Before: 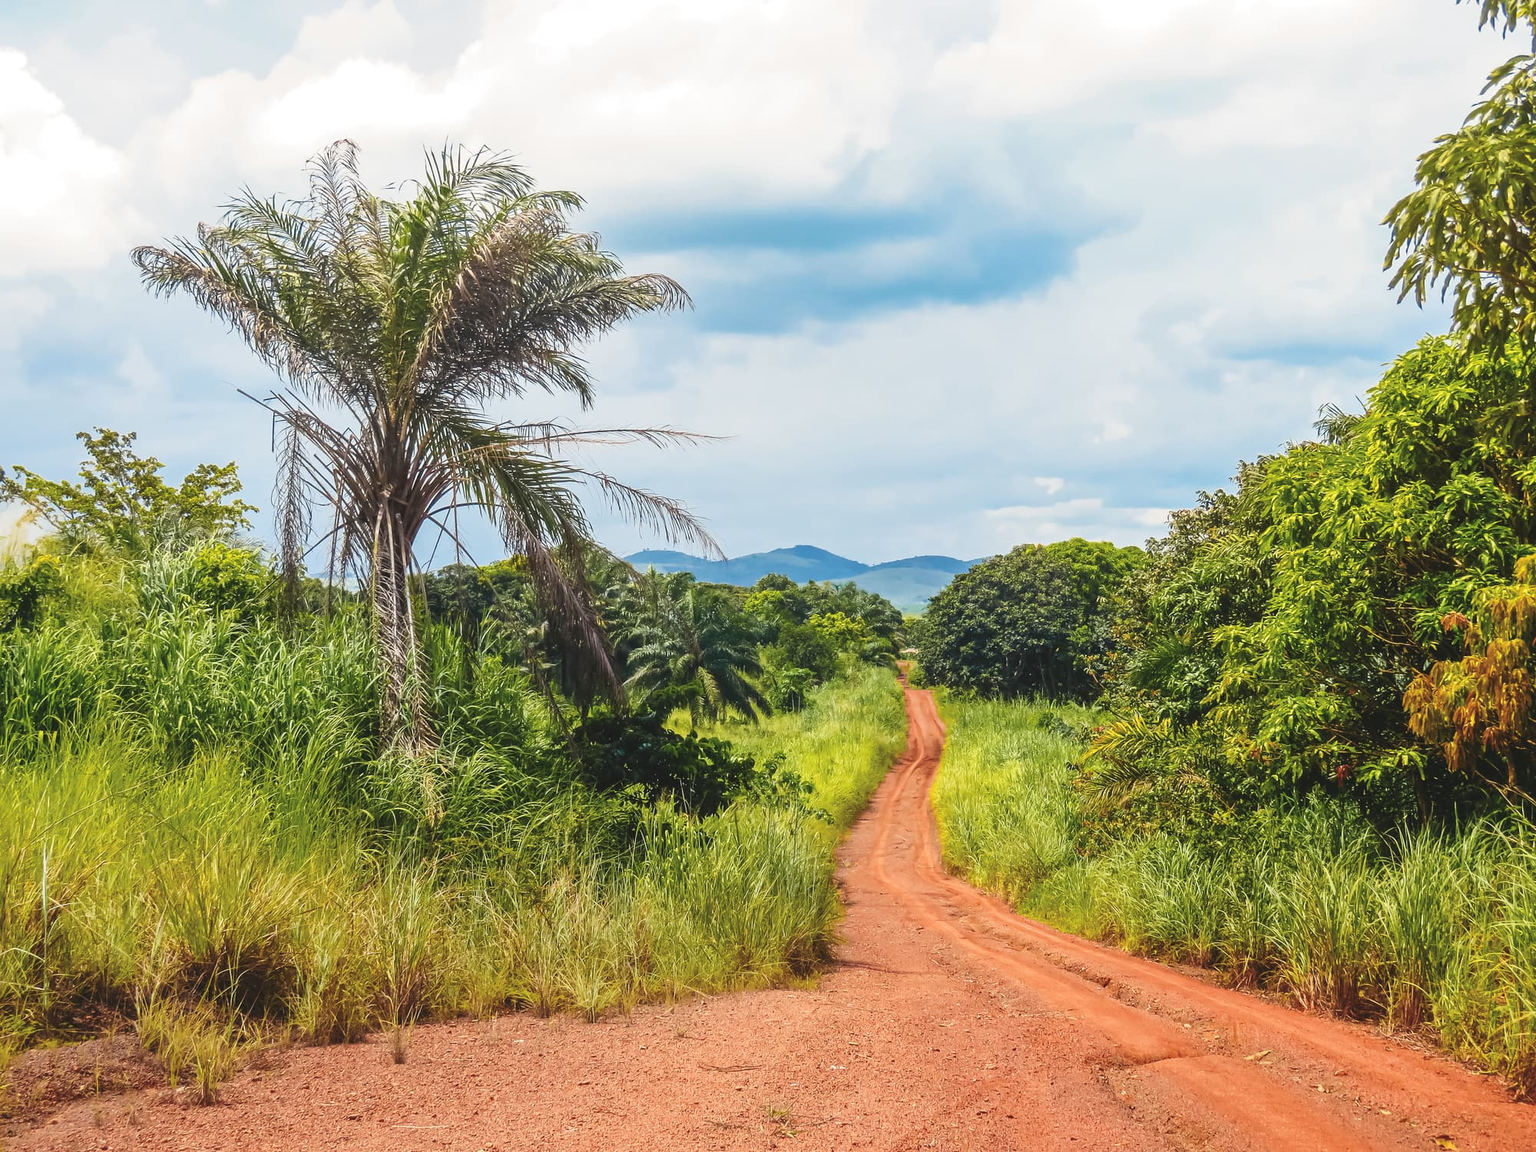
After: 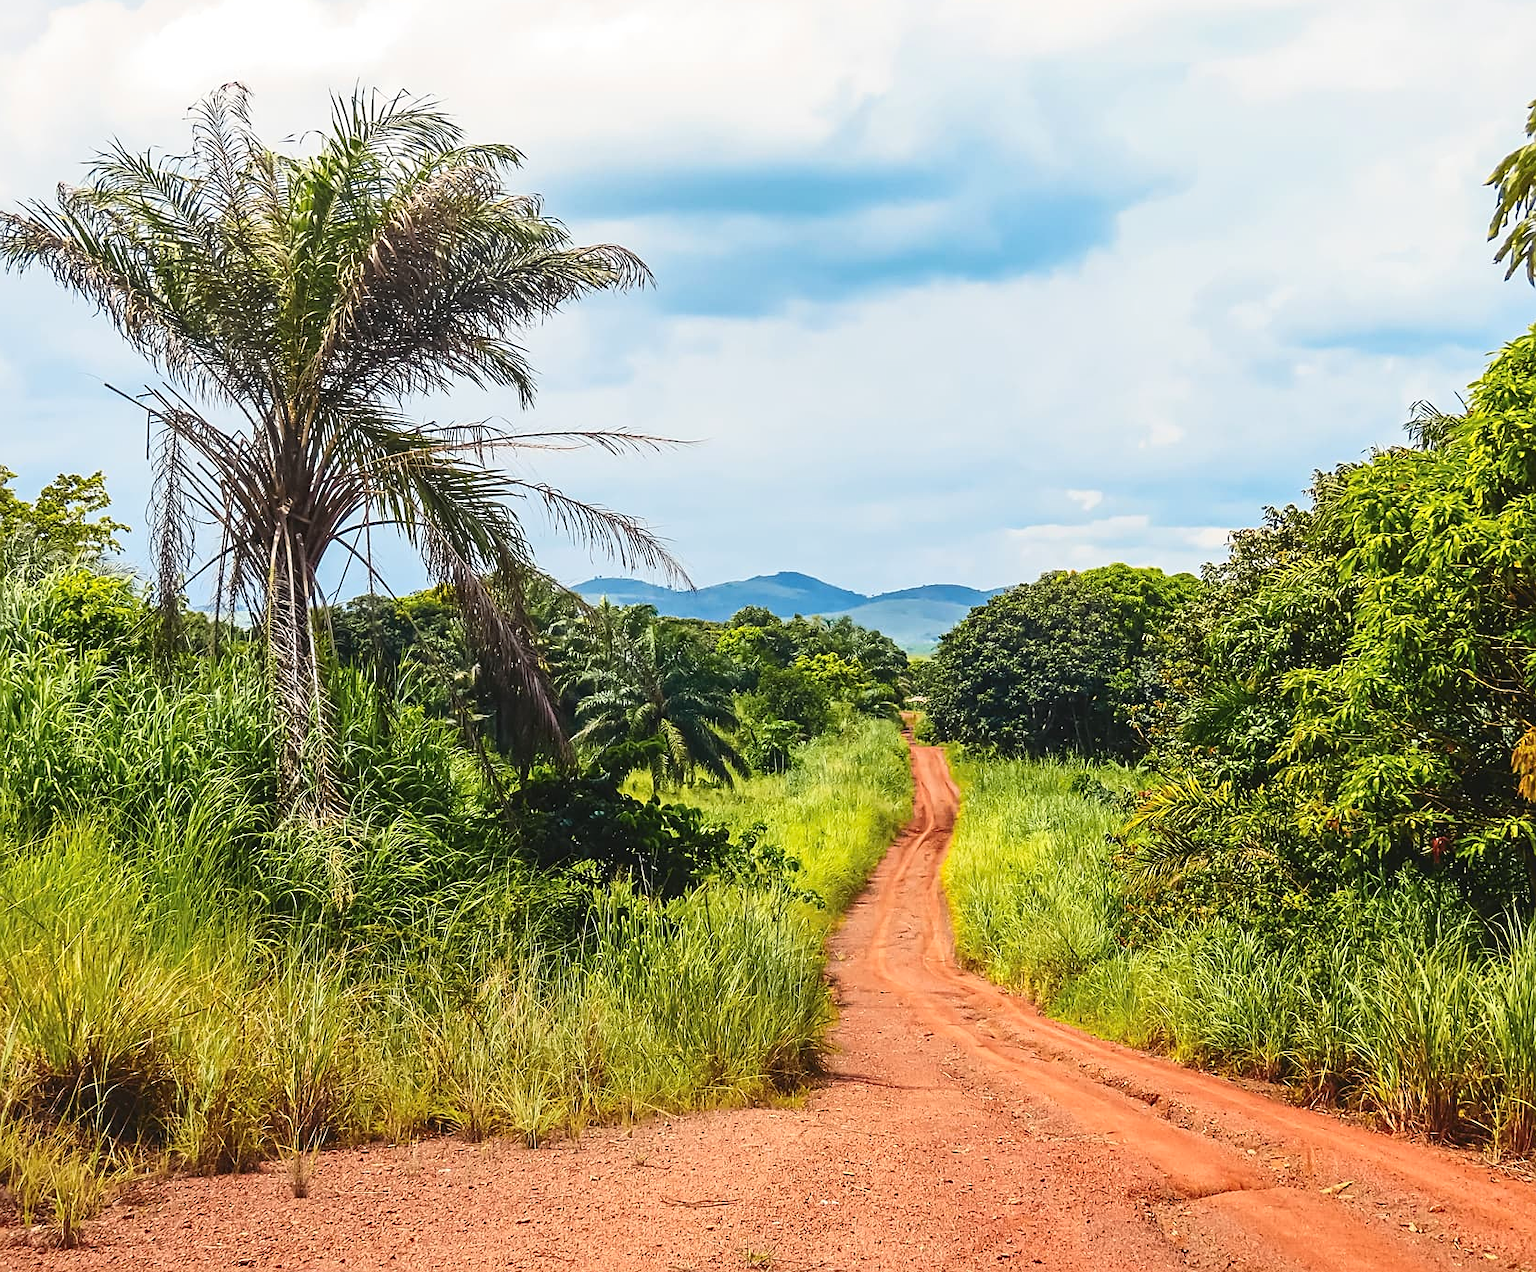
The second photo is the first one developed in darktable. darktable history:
sharpen: on, module defaults
crop: left 9.807%, top 6.259%, right 7.334%, bottom 2.177%
contrast brightness saturation: contrast 0.15, brightness -0.01, saturation 0.1
